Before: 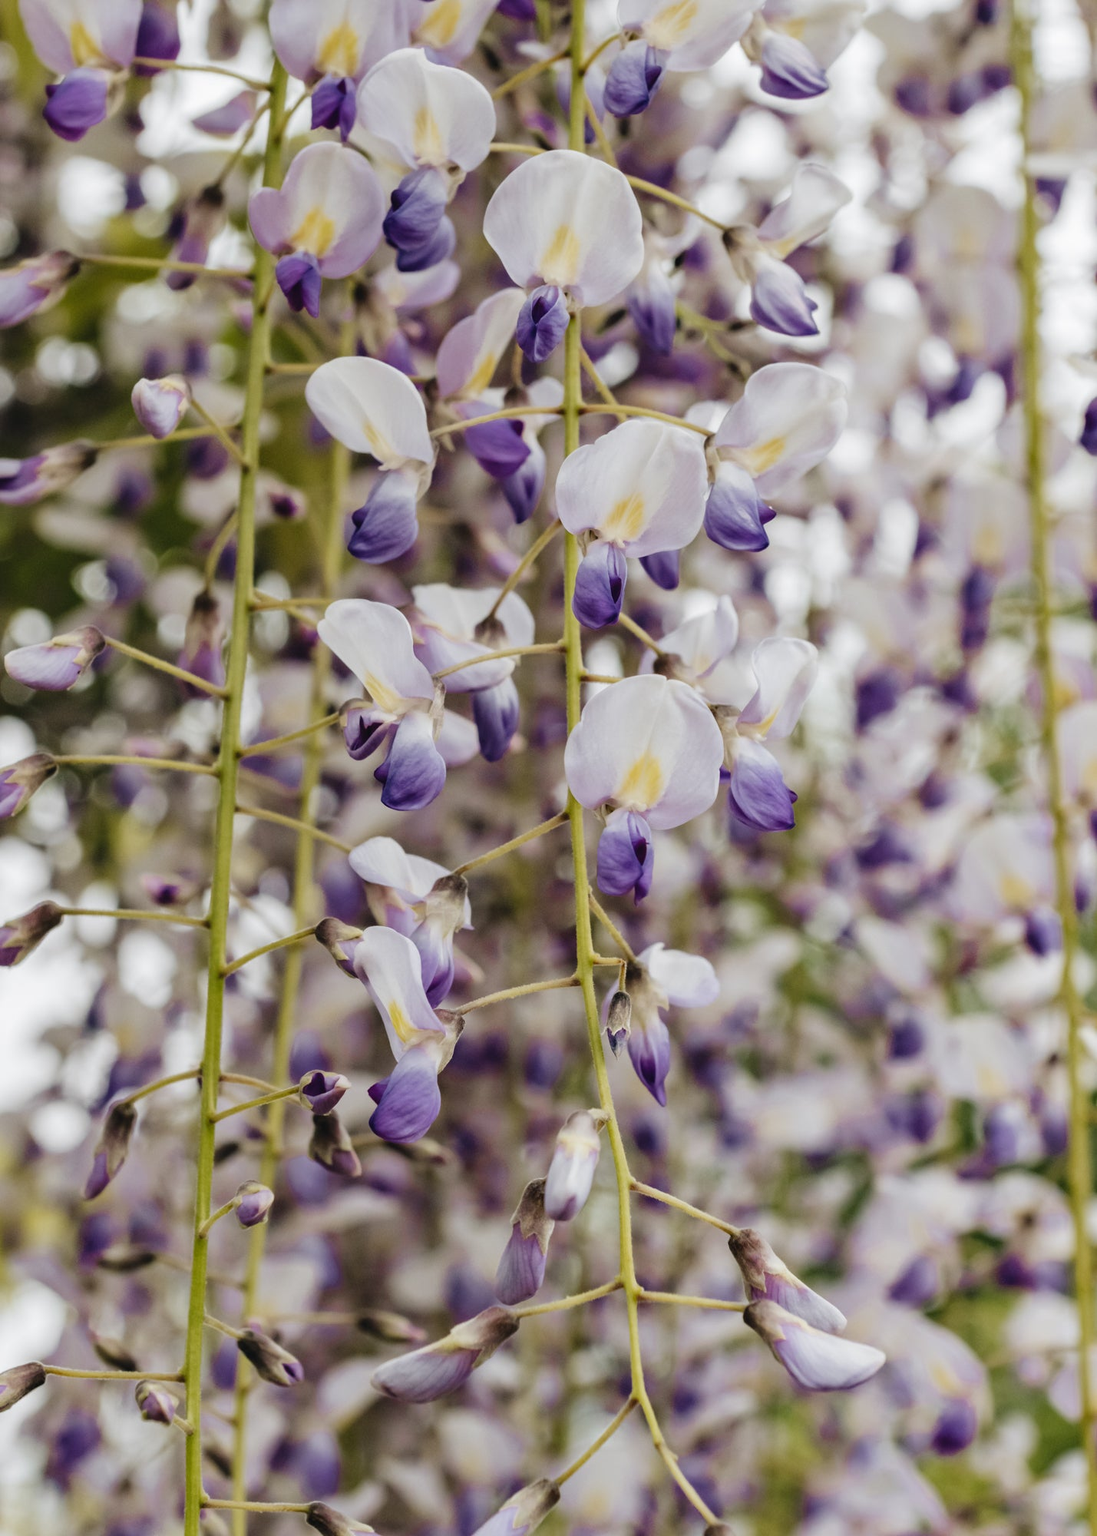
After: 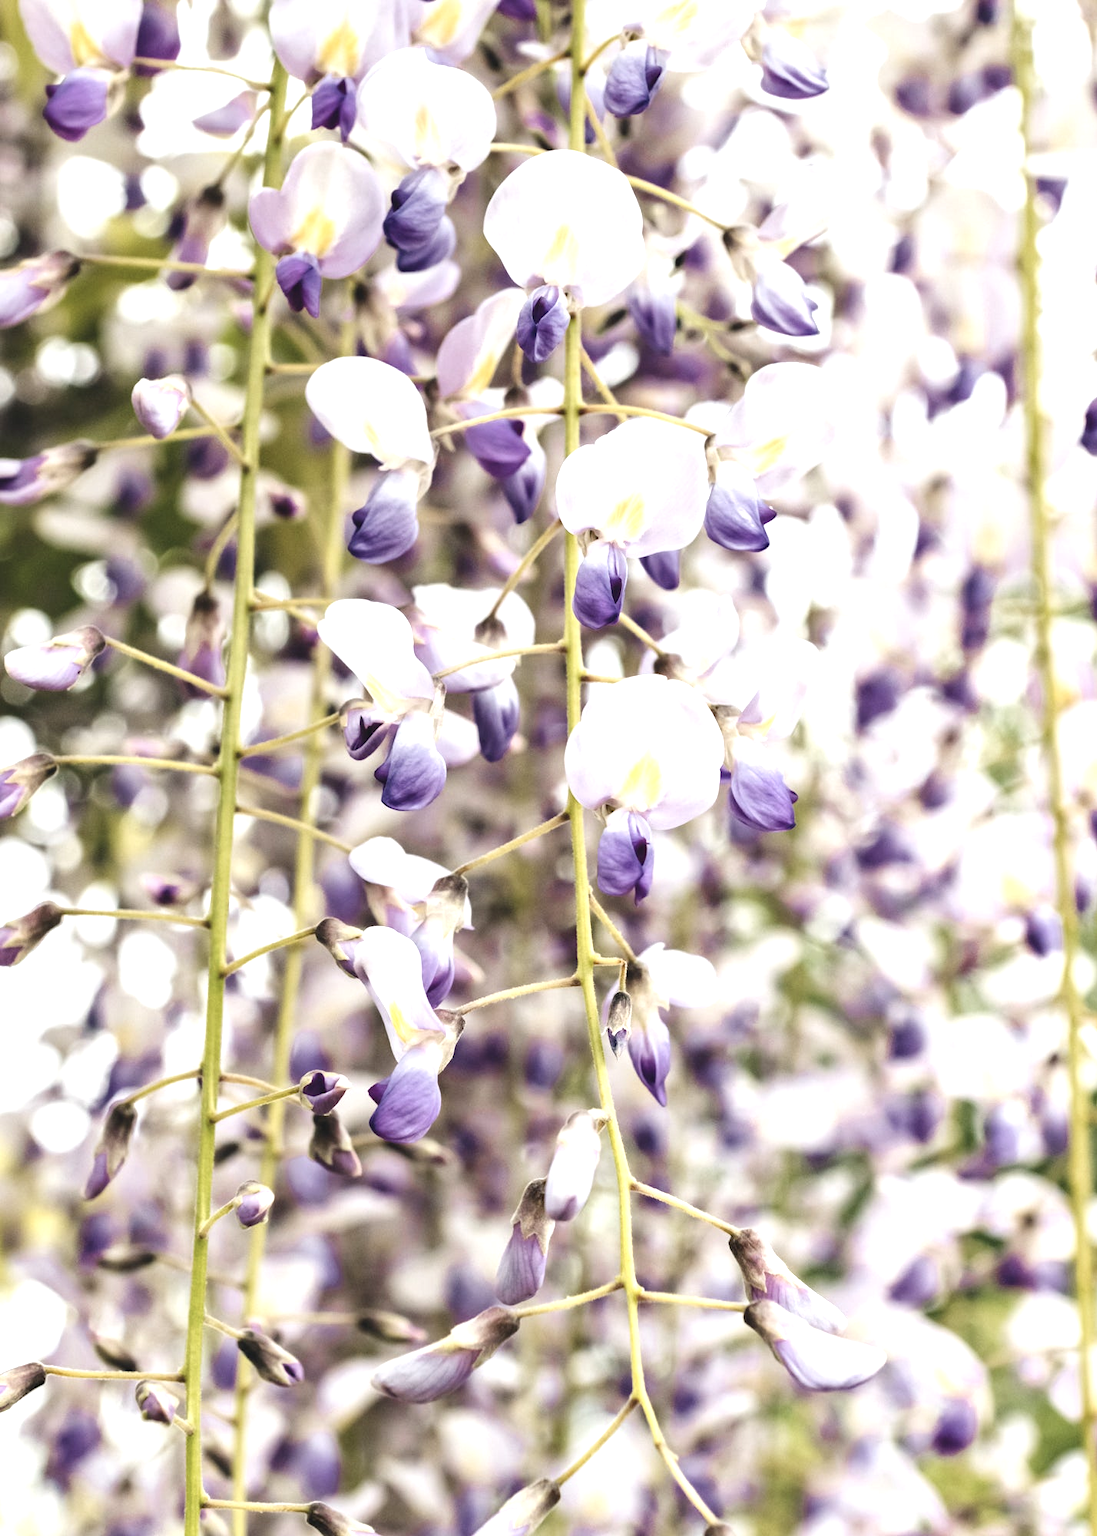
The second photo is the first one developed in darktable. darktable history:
contrast brightness saturation: contrast 0.06, brightness -0.01, saturation -0.23
exposure: black level correction 0, exposure 1.2 EV, compensate exposure bias true, compensate highlight preservation false
